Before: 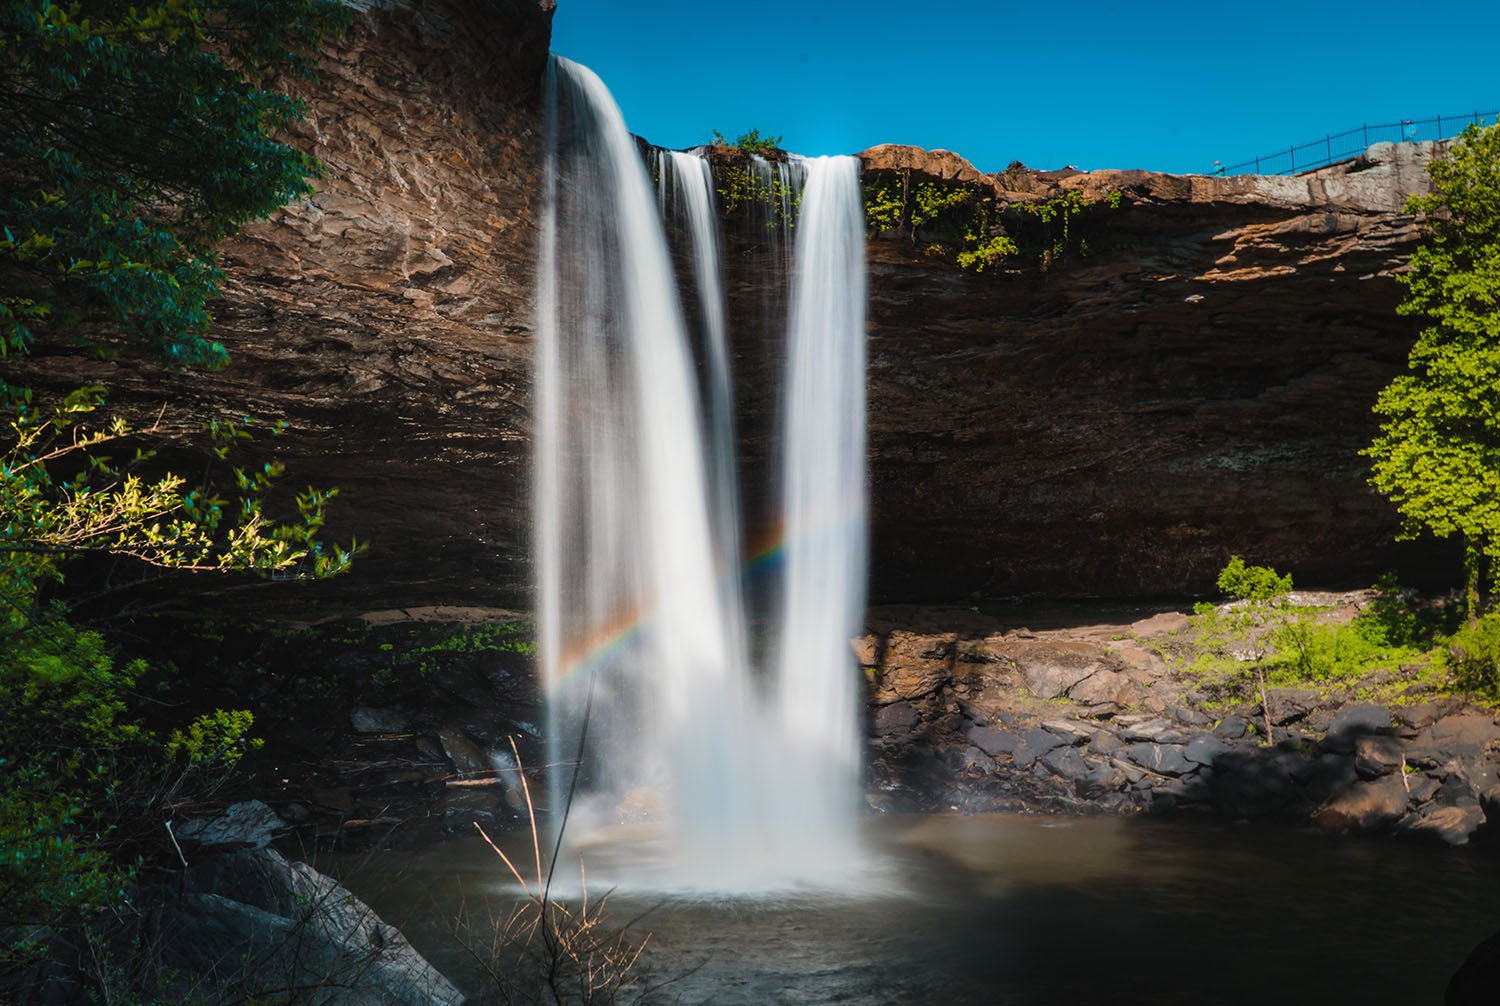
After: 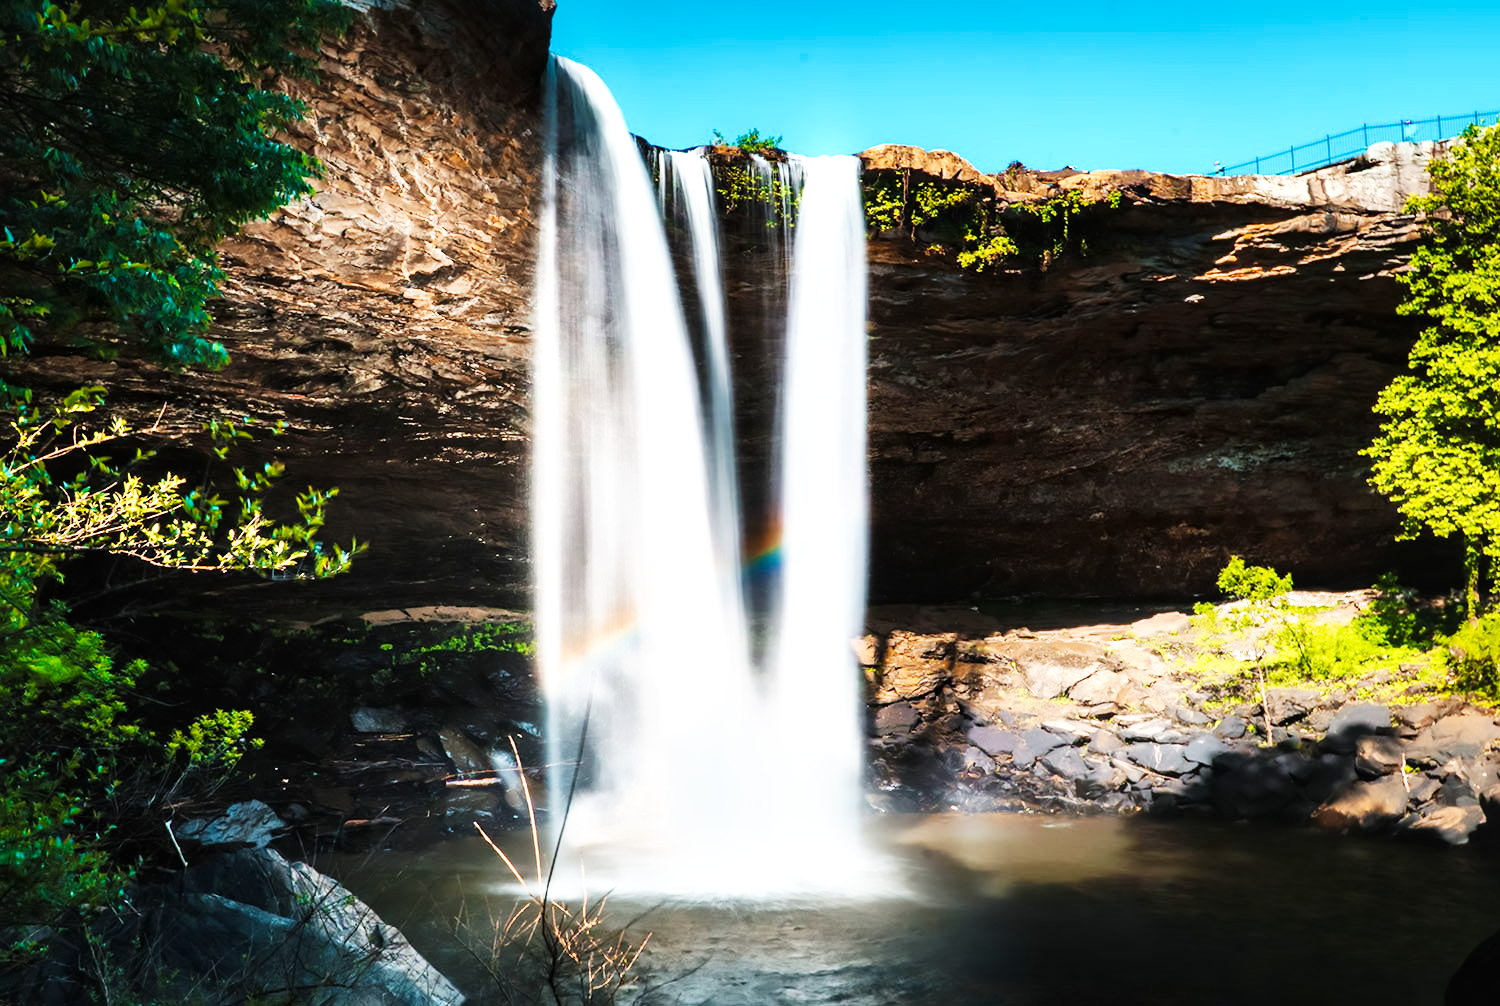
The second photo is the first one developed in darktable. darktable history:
astrophoto denoise: on, module defaults | blend: blend mode normal, opacity 33%; mask: uniform (no mask)
base curve: curves: ch0 [(0, 0) (0.007, 0.004) (0.027, 0.03) (0.046, 0.07) (0.207, 0.54) (0.442, 0.872) (0.673, 0.972) (1, 1)], preserve colors none
exposure: exposure 0.4 EV, compensate highlight preservation false
local contrast: mode bilateral grid, contrast 20, coarseness 50, detail 120%, midtone range 0.2 | blend: blend mode normal, opacity 15%; mask: uniform (no mask)
